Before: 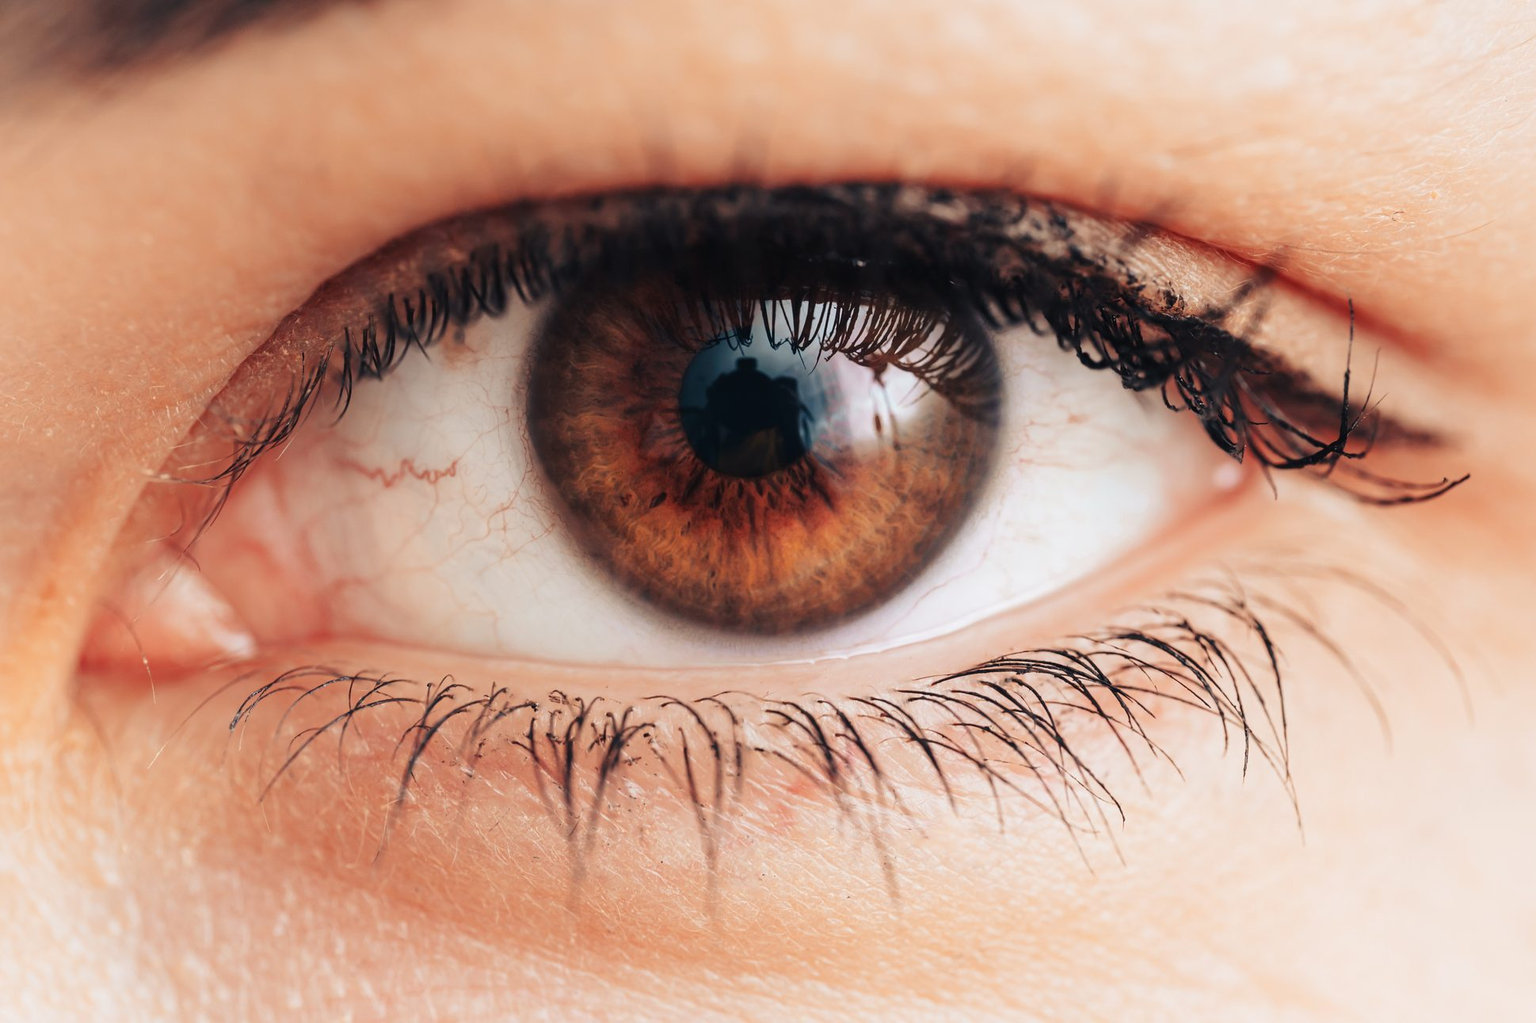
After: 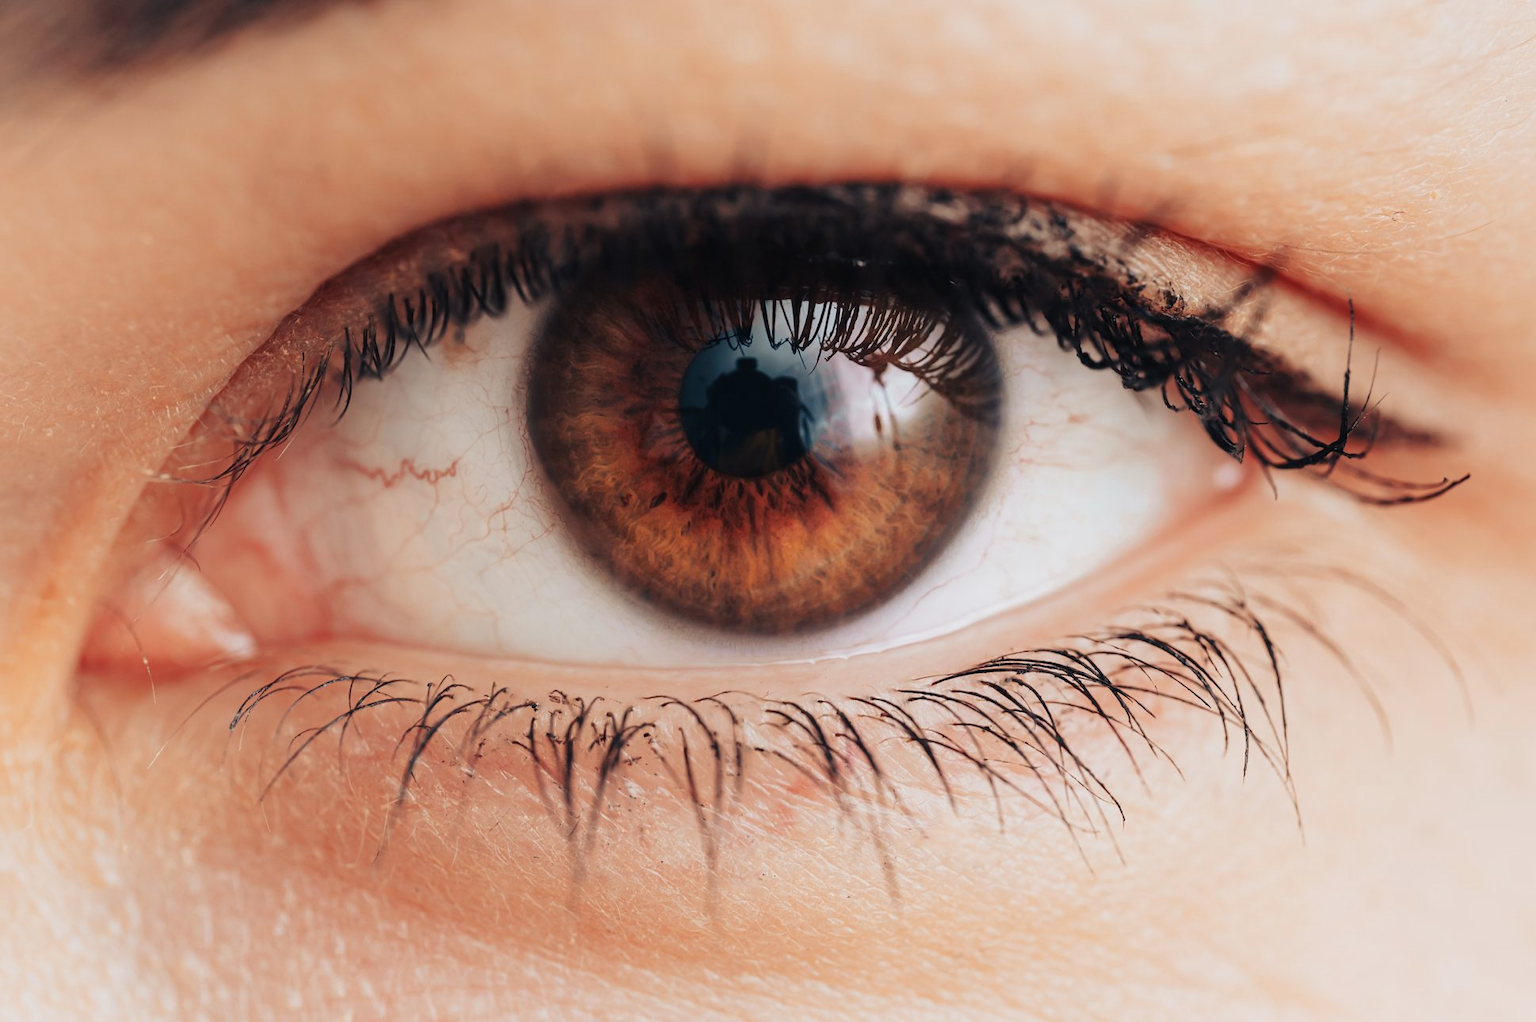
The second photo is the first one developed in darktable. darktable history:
exposure: exposure -0.169 EV, compensate highlight preservation false
